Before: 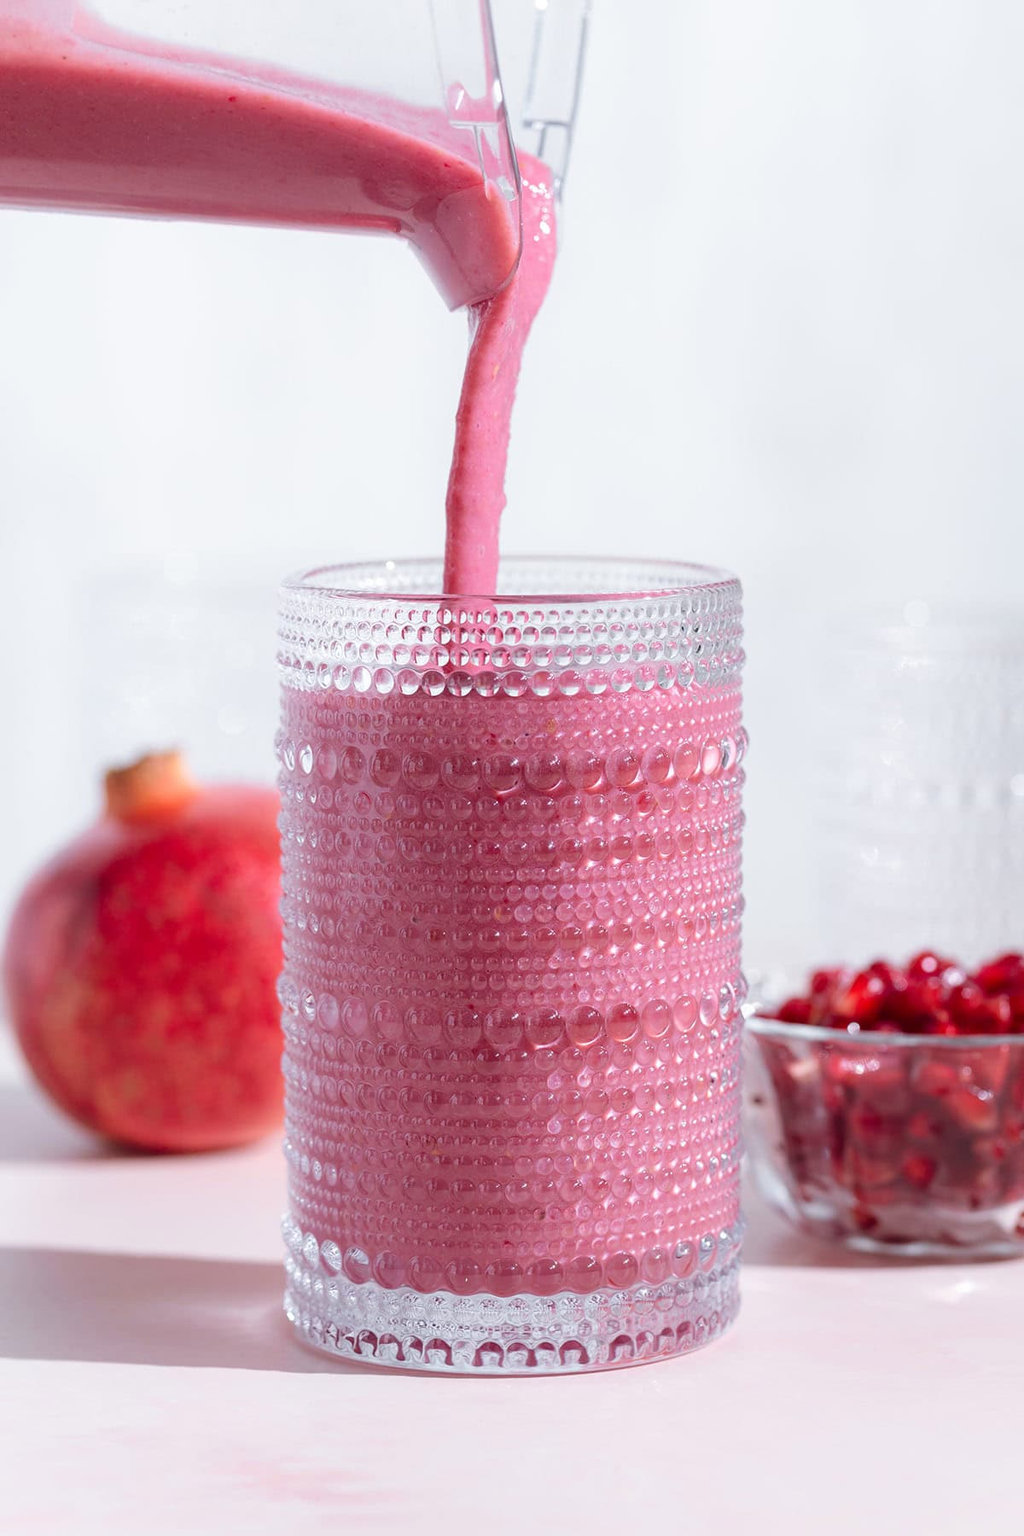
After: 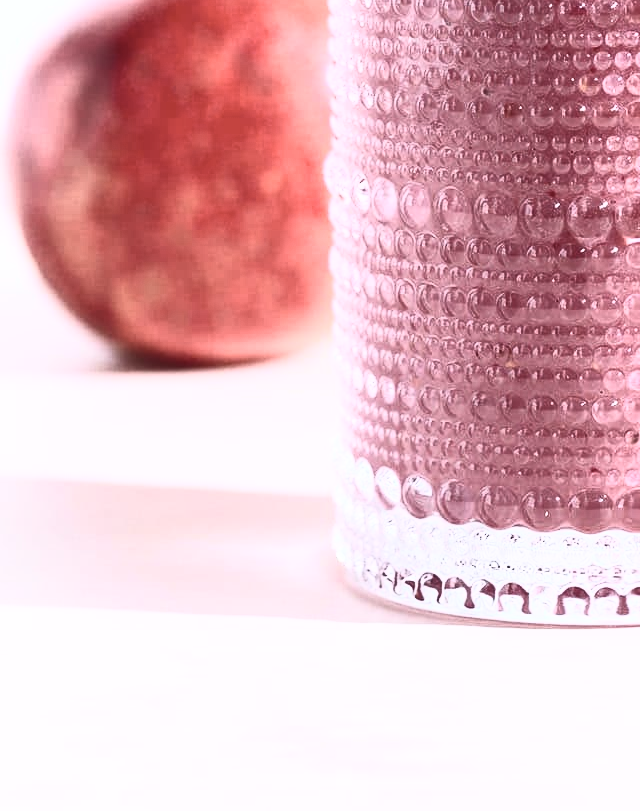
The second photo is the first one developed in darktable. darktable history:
color correction: saturation 0.5
crop and rotate: top 54.778%, right 46.61%, bottom 0.159%
contrast brightness saturation: contrast 0.83, brightness 0.59, saturation 0.59
